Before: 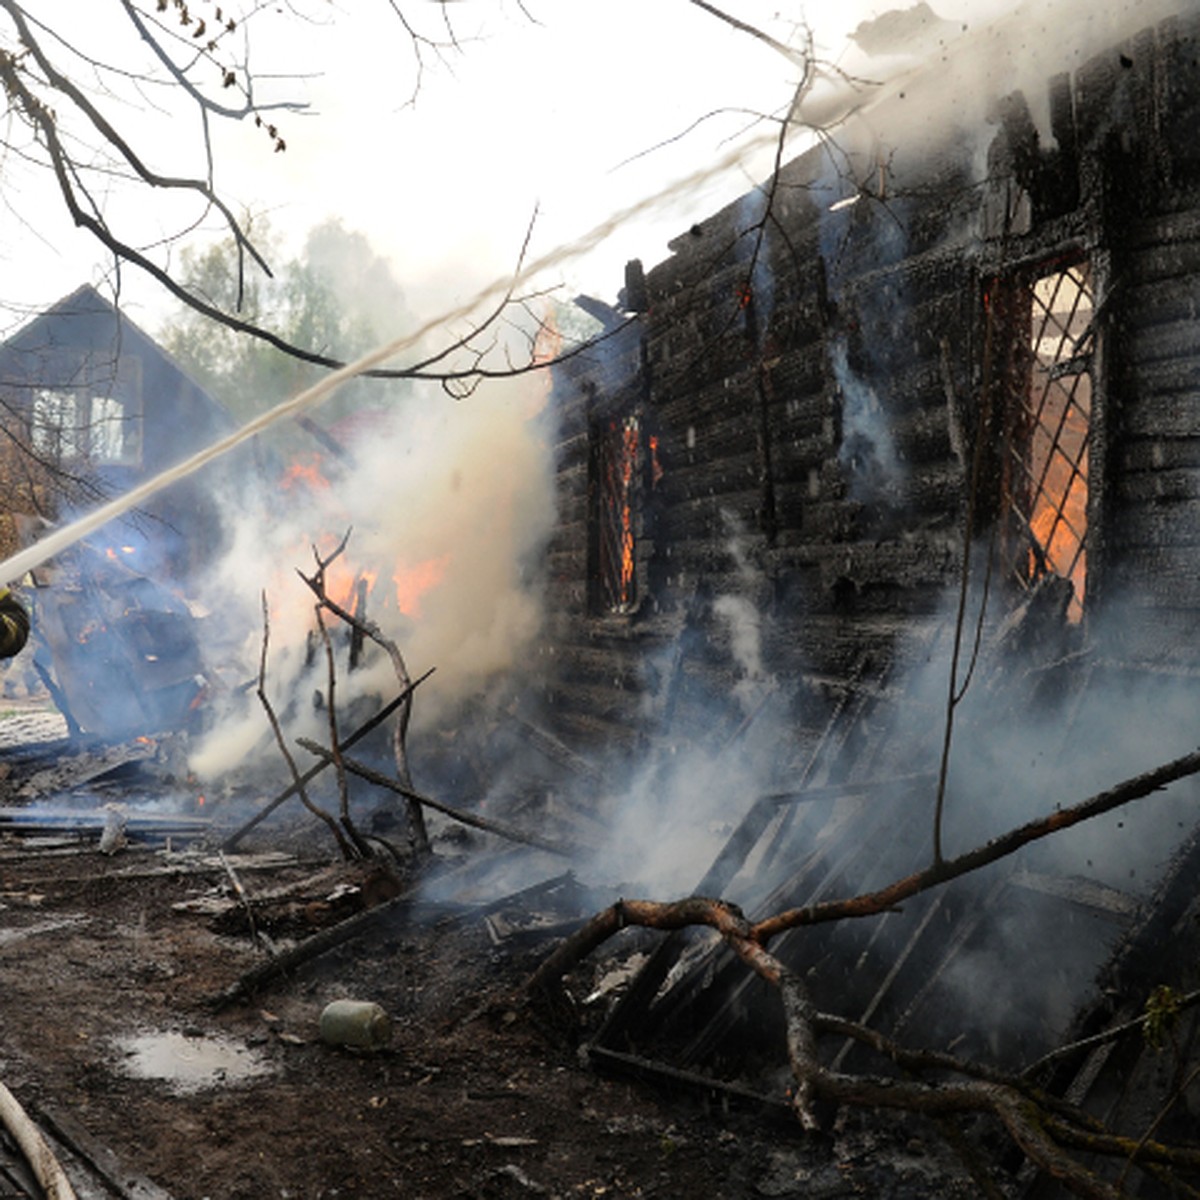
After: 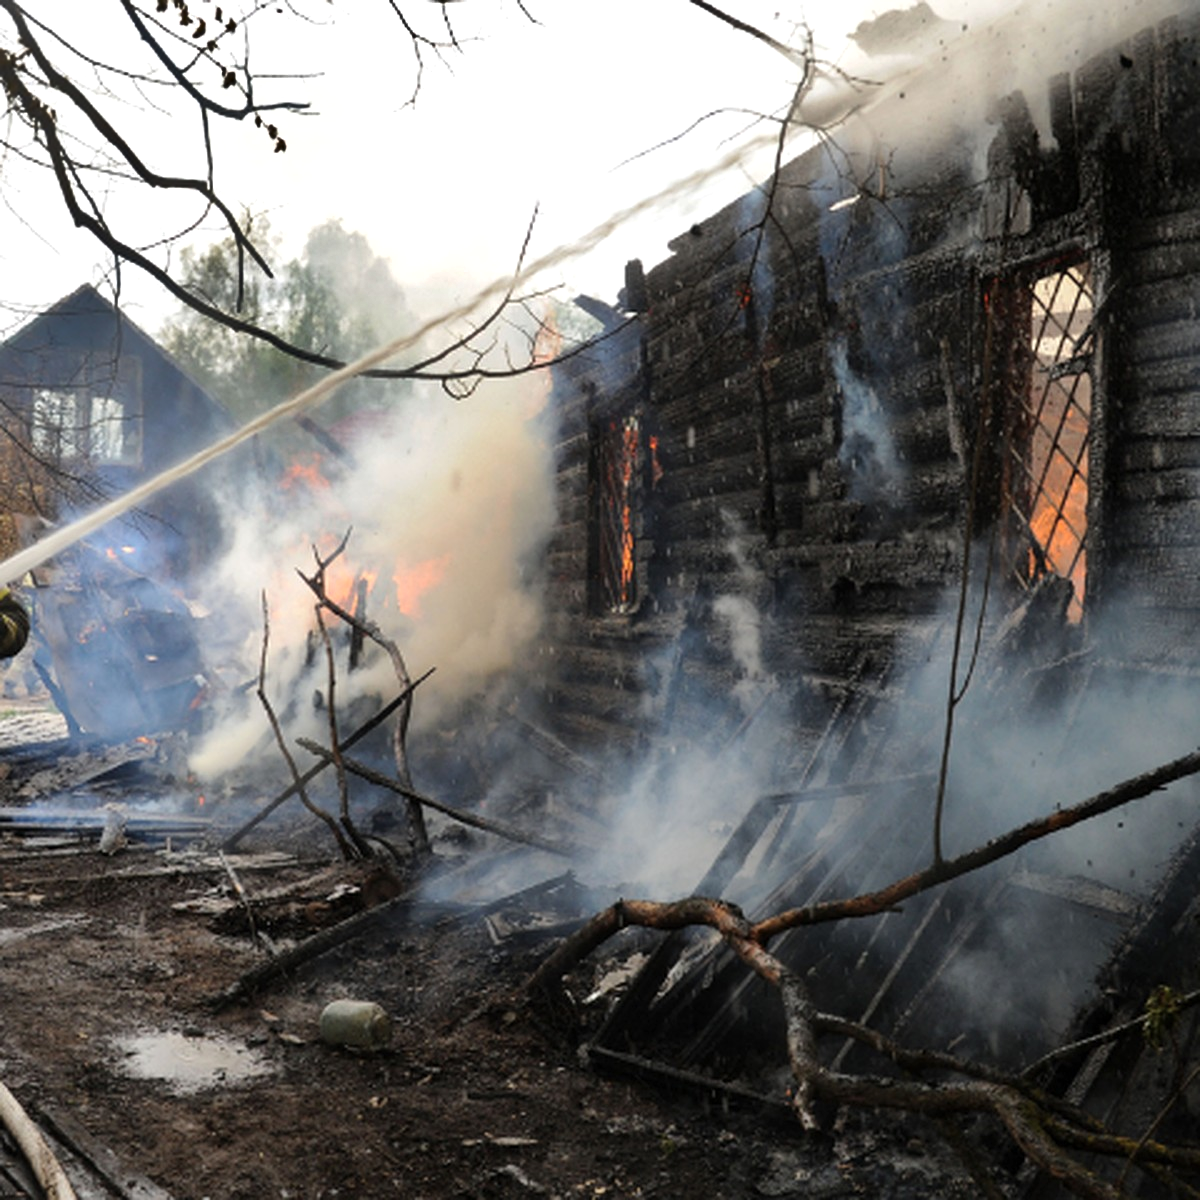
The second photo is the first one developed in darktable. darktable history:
shadows and highlights: radius 170.3, shadows 26.33, white point adjustment 2.98, highlights -68.46, soften with gaussian
